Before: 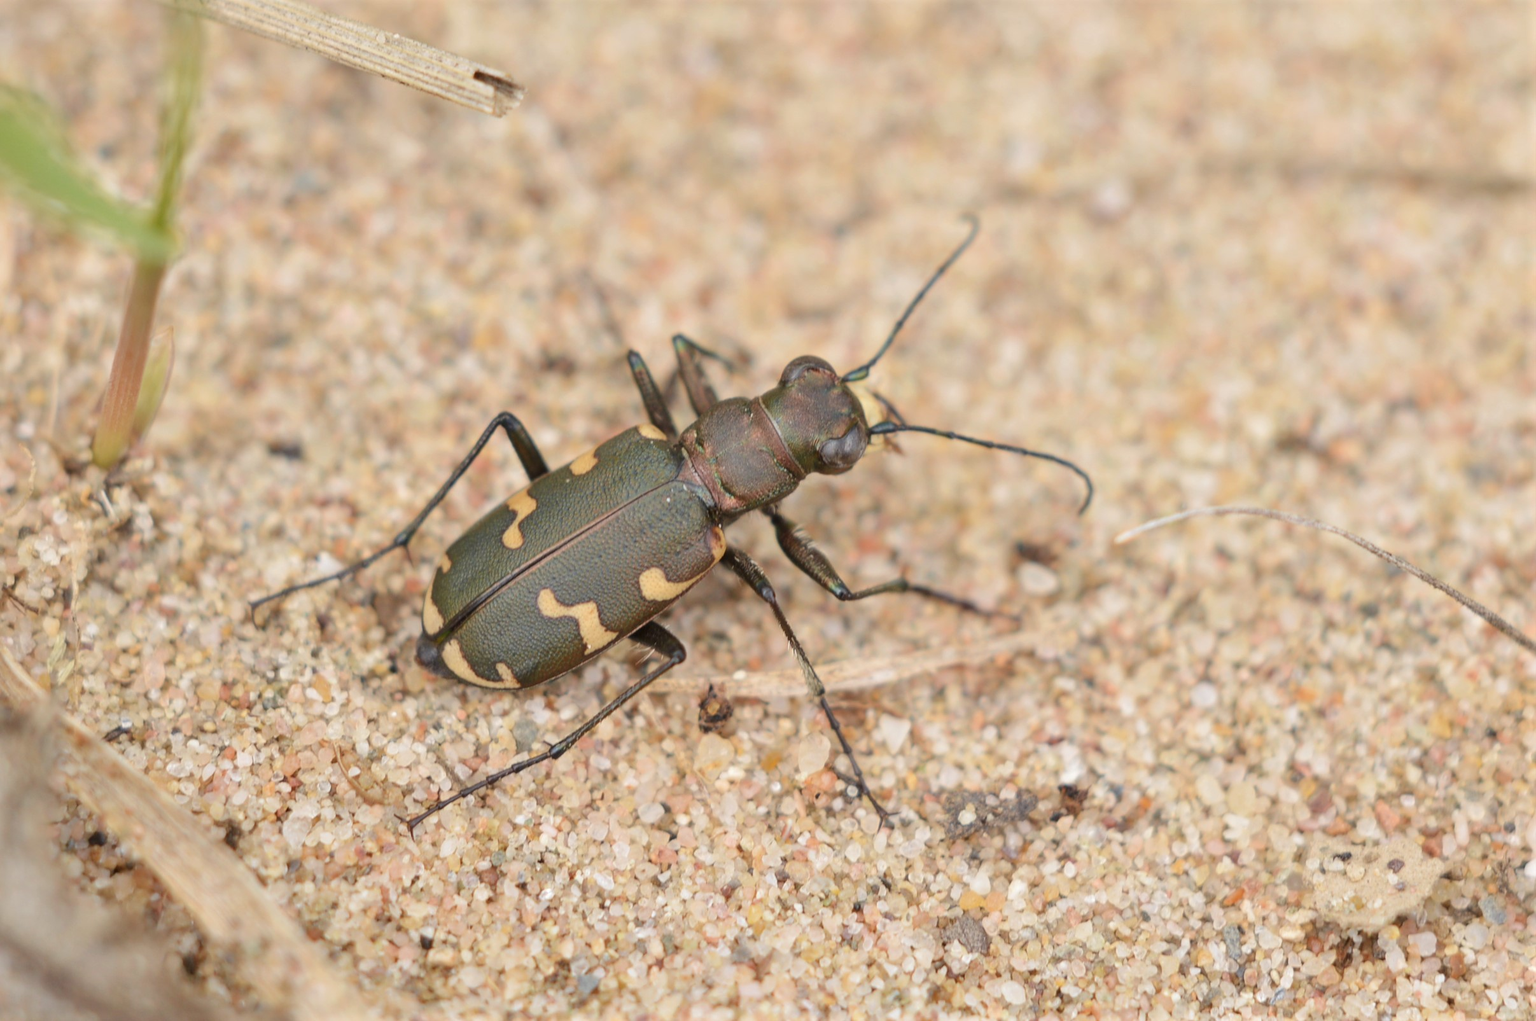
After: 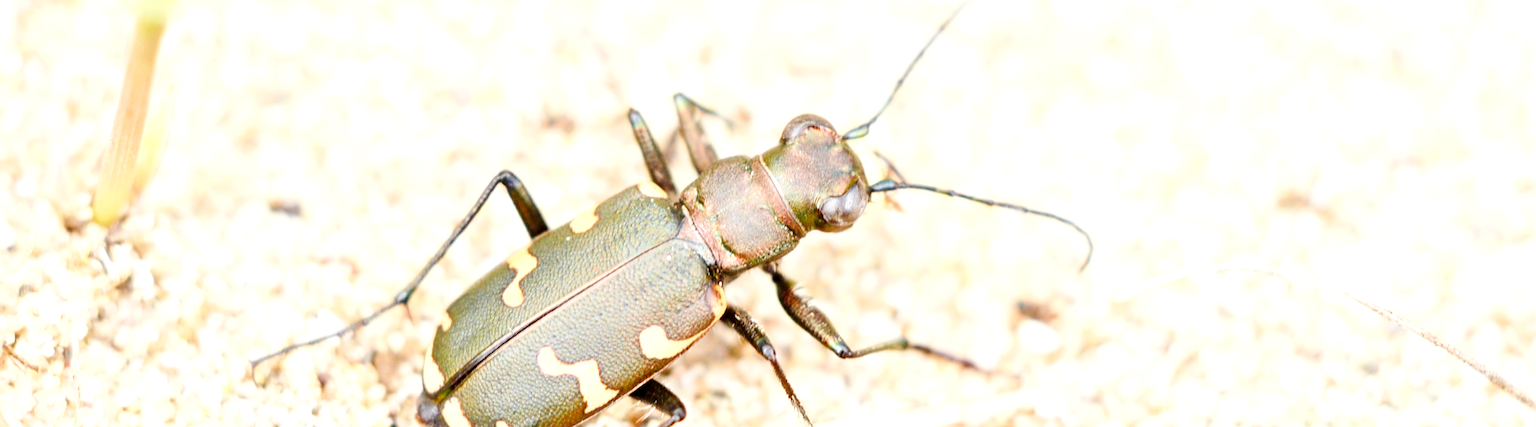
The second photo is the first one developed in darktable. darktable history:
exposure: black level correction 0.009, exposure 1.425 EV, compensate highlight preservation false
crop and rotate: top 23.84%, bottom 34.294%
base curve: curves: ch0 [(0, 0) (0.036, 0.025) (0.121, 0.166) (0.206, 0.329) (0.605, 0.79) (1, 1)], preserve colors none
